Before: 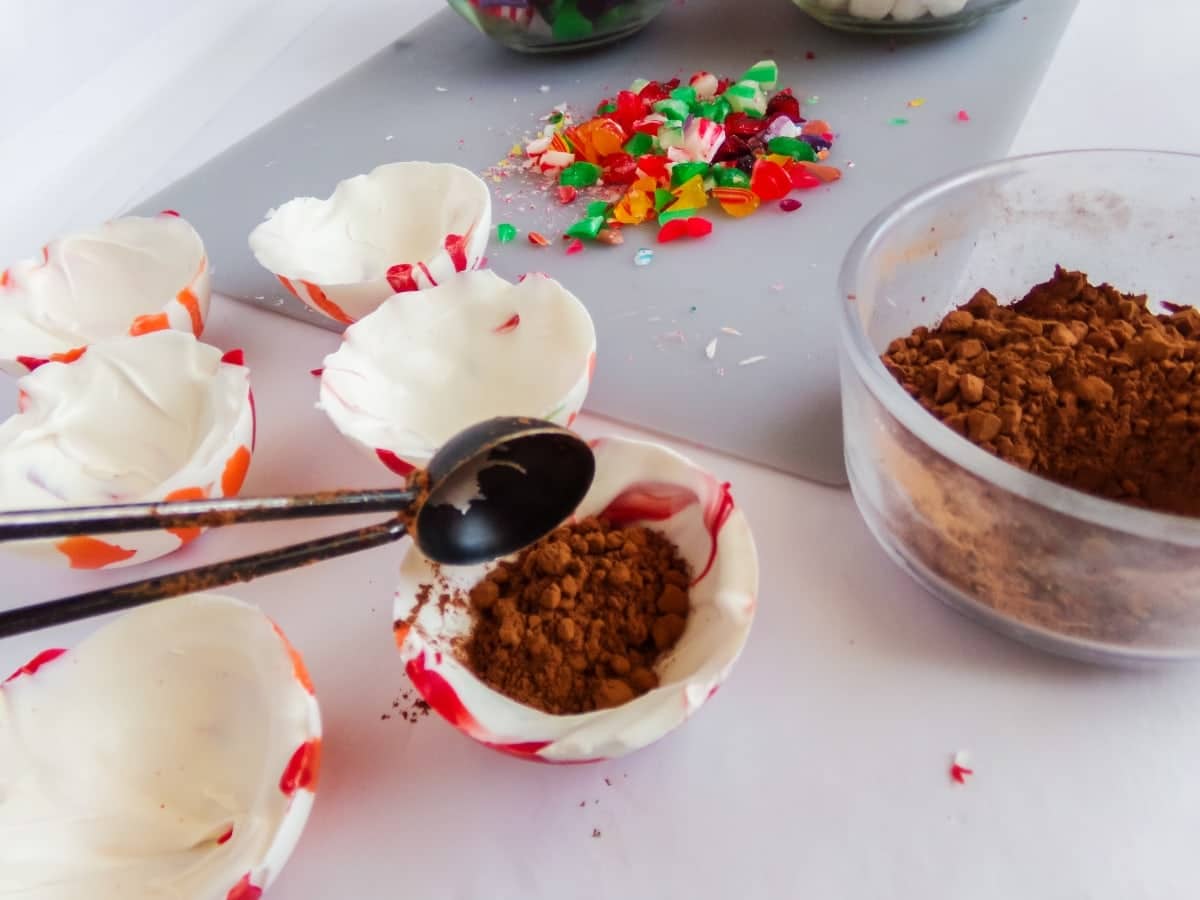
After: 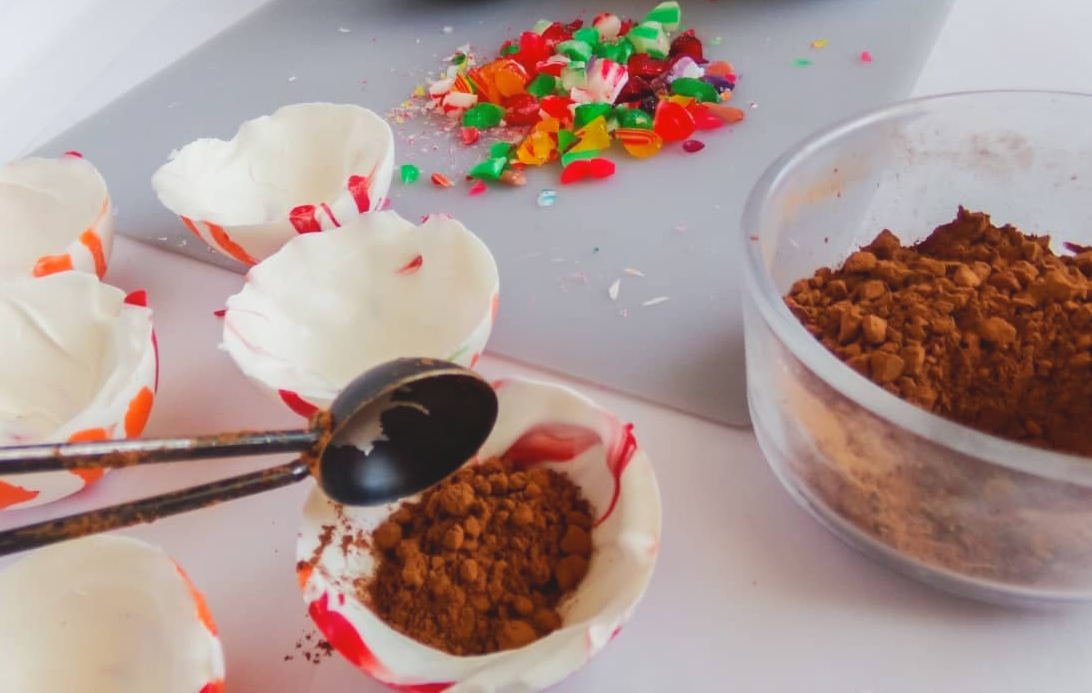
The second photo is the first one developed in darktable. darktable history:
crop: left 8.155%, top 6.611%, bottom 15.385%
local contrast: highlights 68%, shadows 68%, detail 82%, midtone range 0.325
